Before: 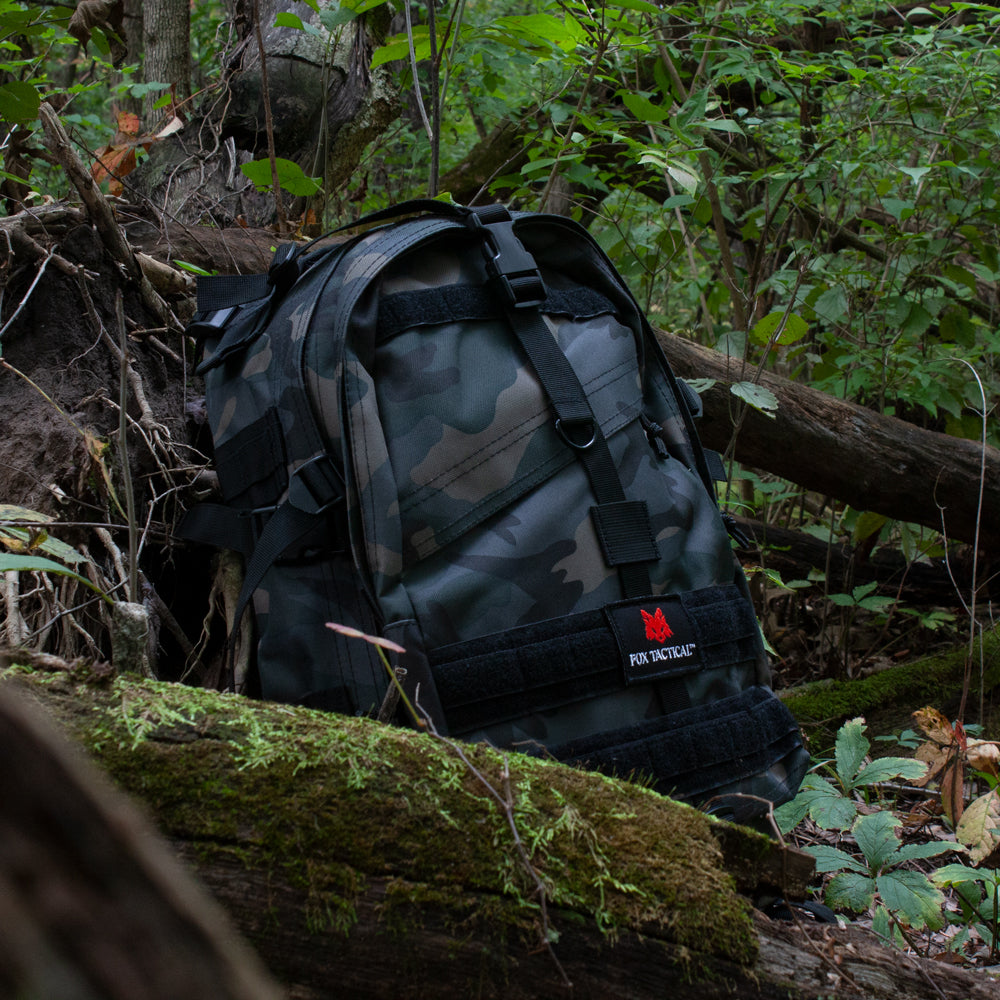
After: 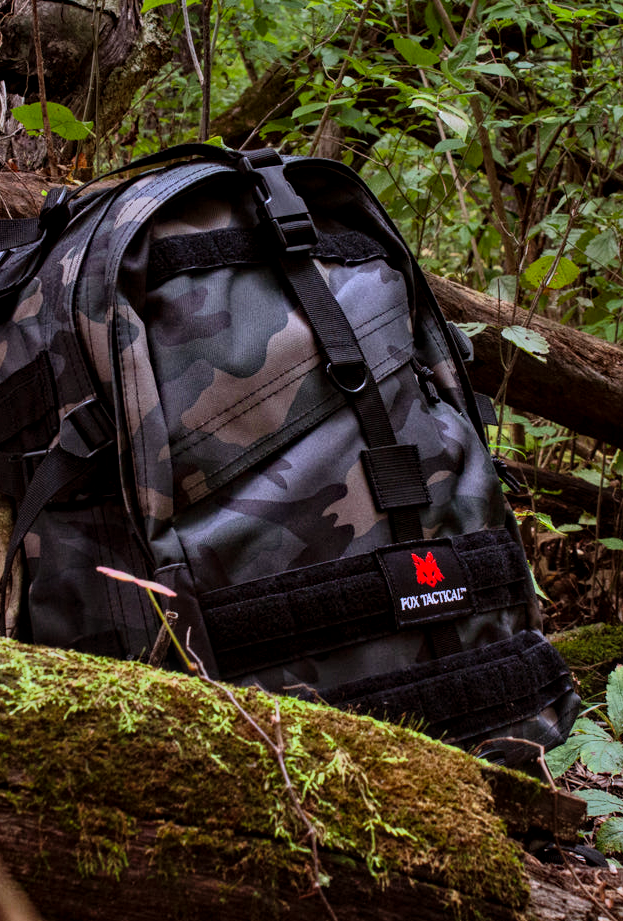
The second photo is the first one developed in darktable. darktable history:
crop and rotate: left 22.918%, top 5.629%, right 14.711%, bottom 2.247%
shadows and highlights: highlights 70.7, soften with gaussian
haze removal: compatibility mode true, adaptive false
local contrast: on, module defaults
white balance: red 0.976, blue 1.04
rgb levels: mode RGB, independent channels, levels [[0, 0.5, 1], [0, 0.521, 1], [0, 0.536, 1]]
